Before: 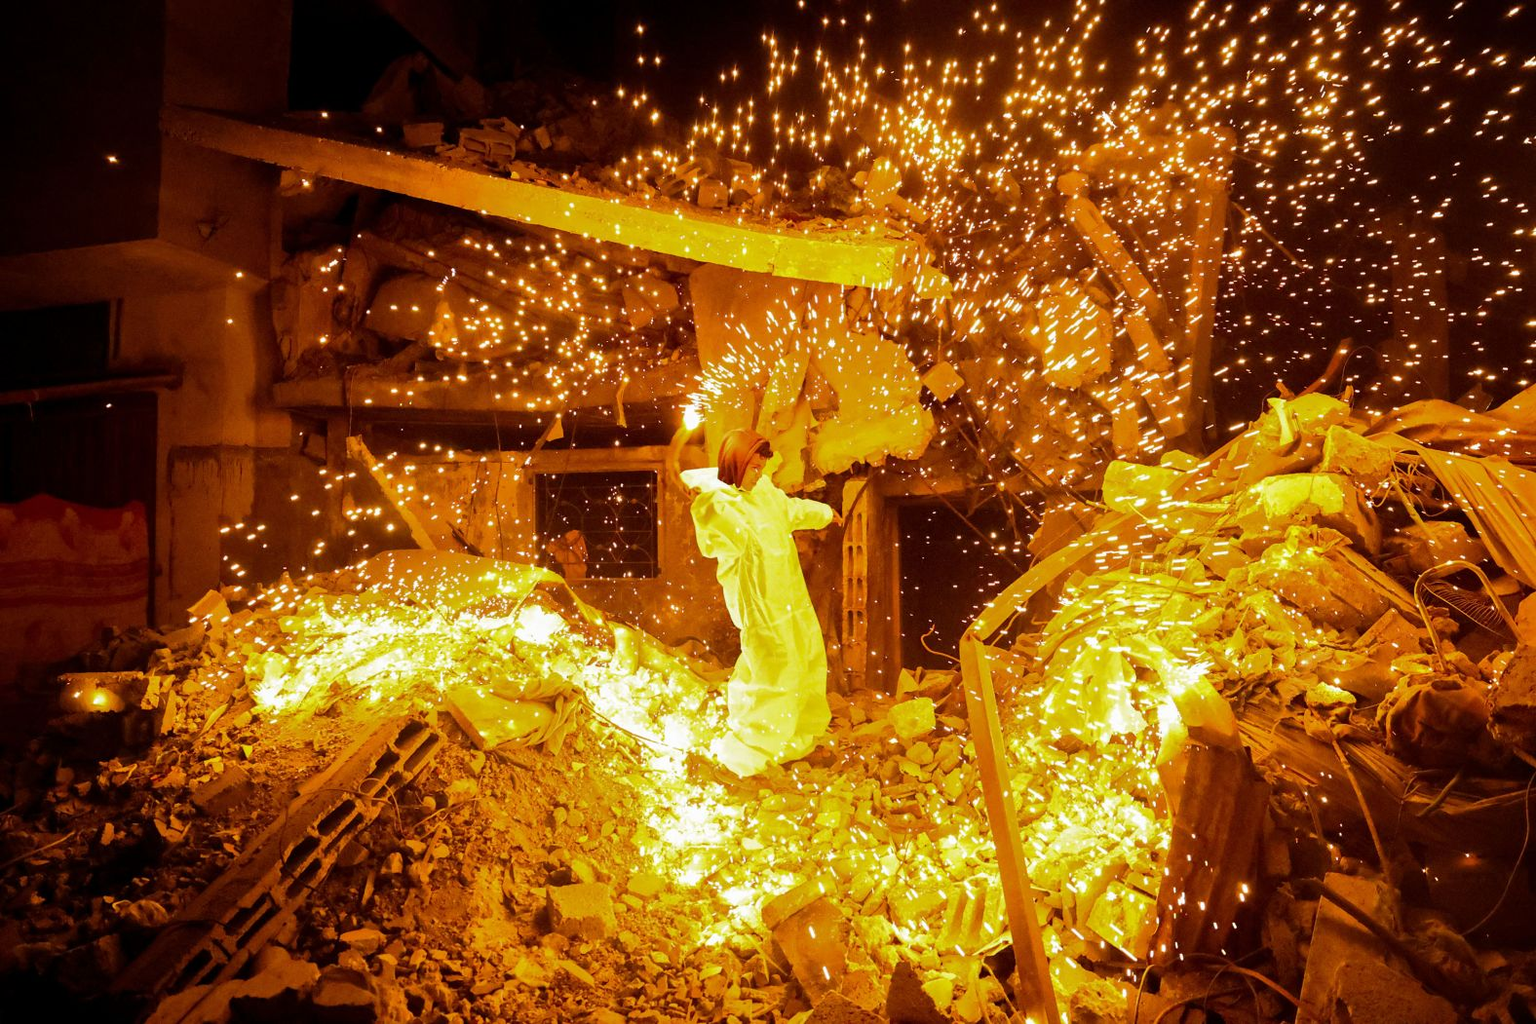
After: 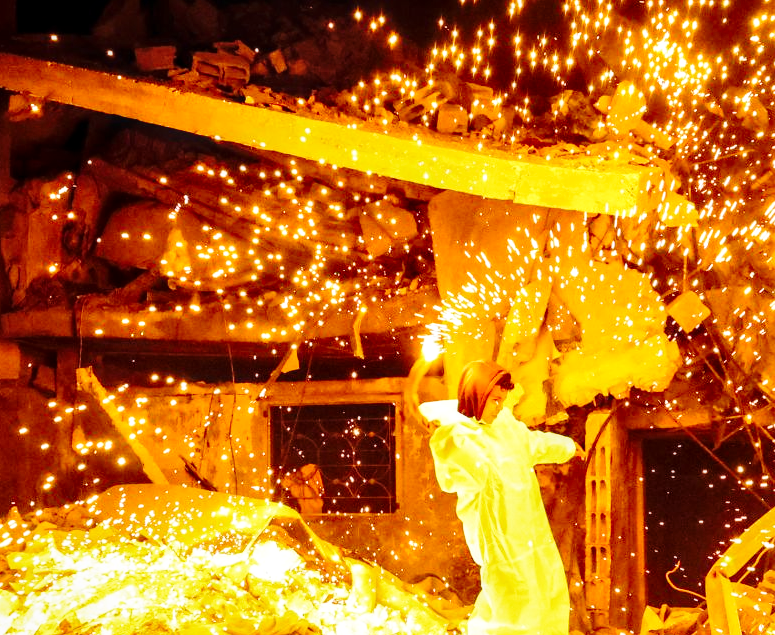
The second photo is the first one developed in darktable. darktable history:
base curve: curves: ch0 [(0, 0) (0.028, 0.03) (0.121, 0.232) (0.46, 0.748) (0.859, 0.968) (1, 1)], preserve colors none
local contrast: on, module defaults
contrast brightness saturation: contrast 0.103, brightness 0.016, saturation 0.018
crop: left 17.754%, top 7.658%, right 33.022%, bottom 31.836%
